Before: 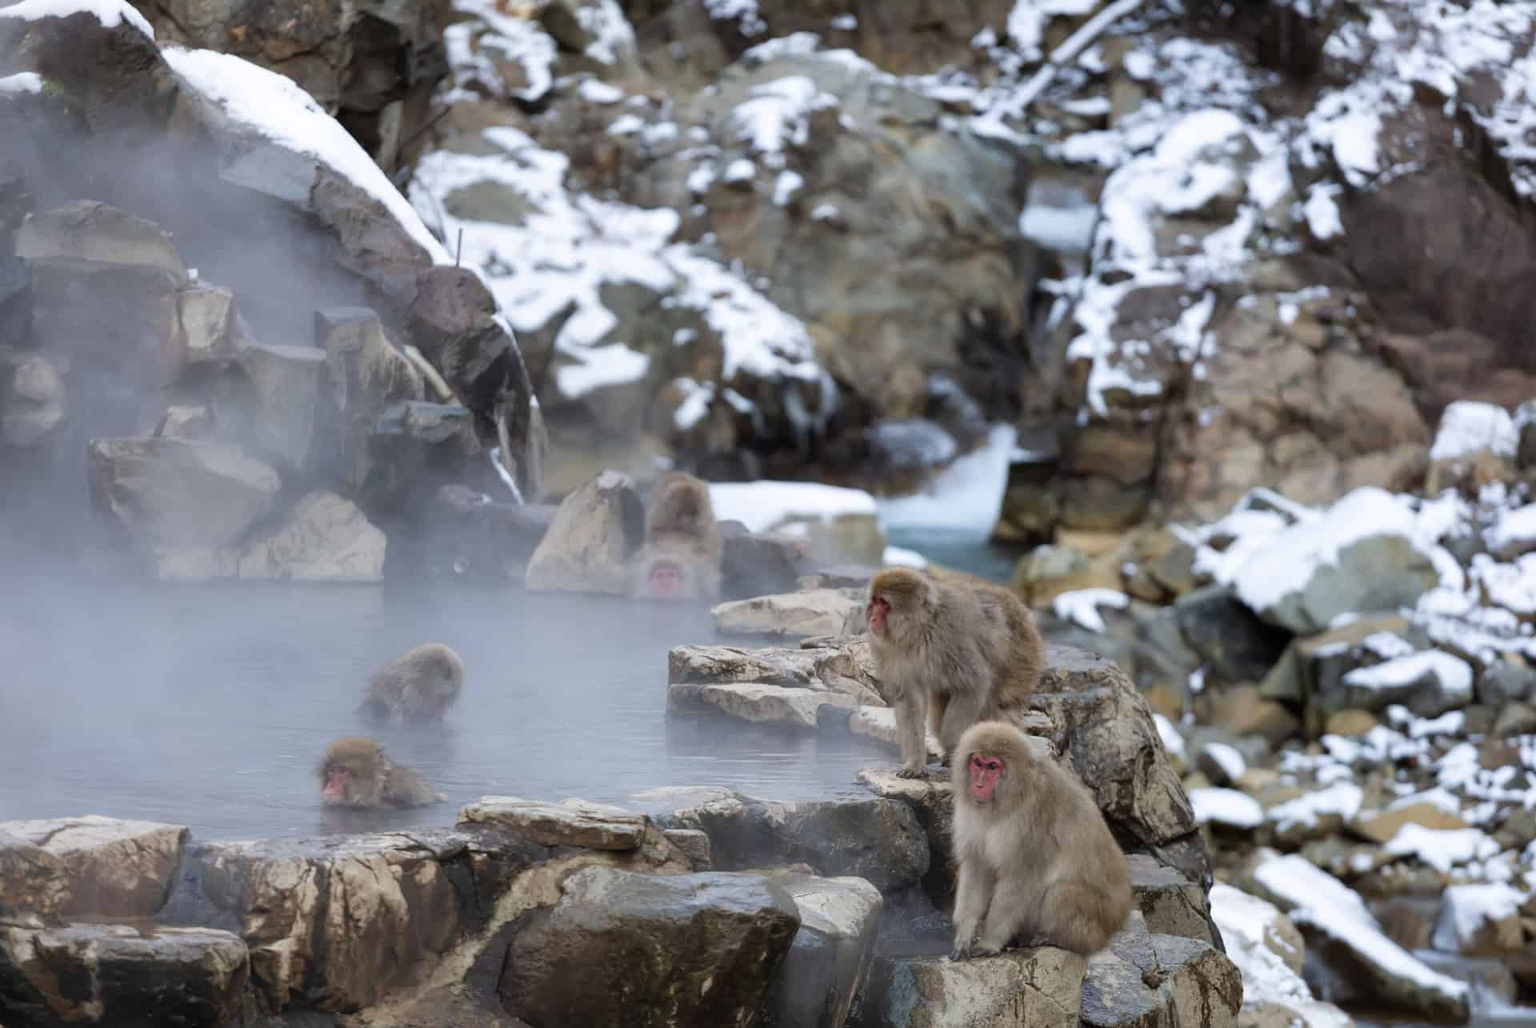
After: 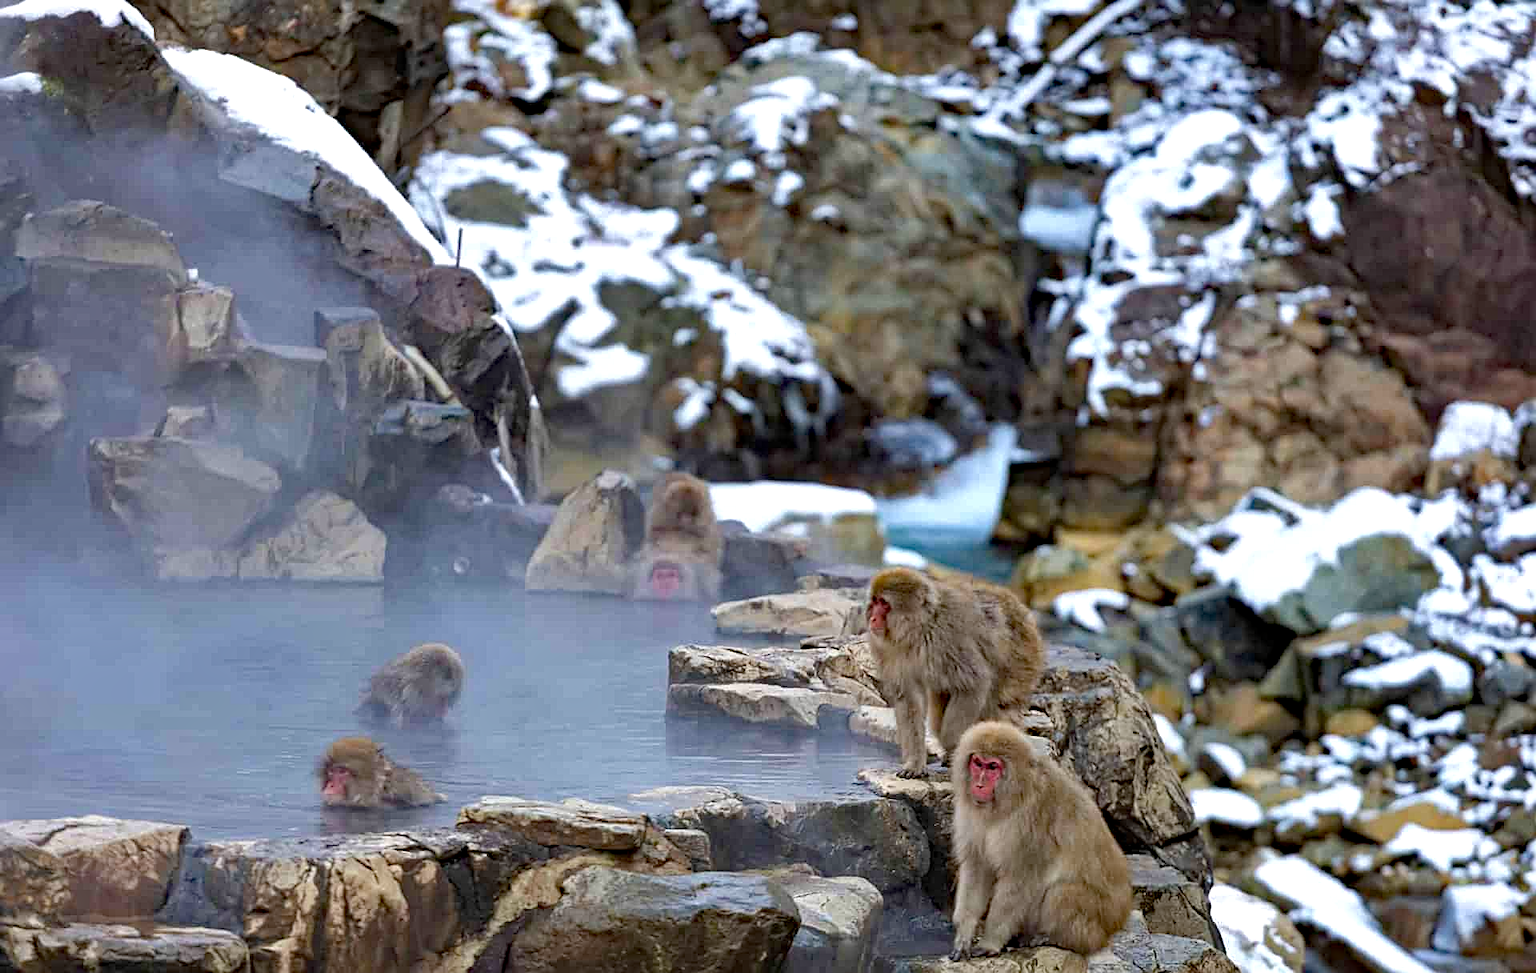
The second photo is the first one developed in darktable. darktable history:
shadows and highlights: shadows 20.77, highlights -82.04, soften with gaussian
sharpen: on, module defaults
exposure: exposure 0.426 EV, compensate highlight preservation false
color calibration: illuminant same as pipeline (D50), adaptation XYZ, x 0.346, y 0.357, temperature 5011.06 K
contrast brightness saturation: saturation 0.096
haze removal: strength 0.507, distance 0.425, adaptive false
tone equalizer: edges refinement/feathering 500, mask exposure compensation -1.57 EV, preserve details no
crop and rotate: top 0.006%, bottom 5.209%
